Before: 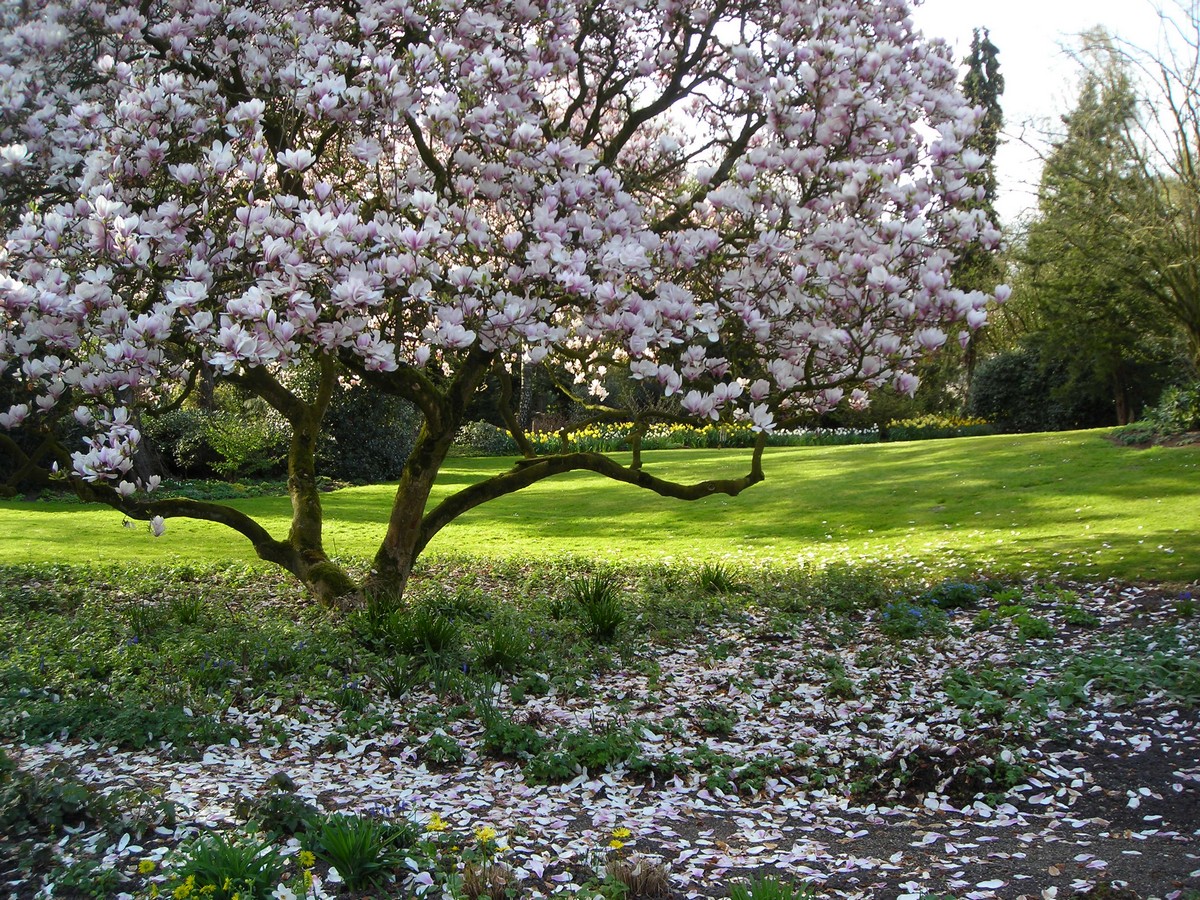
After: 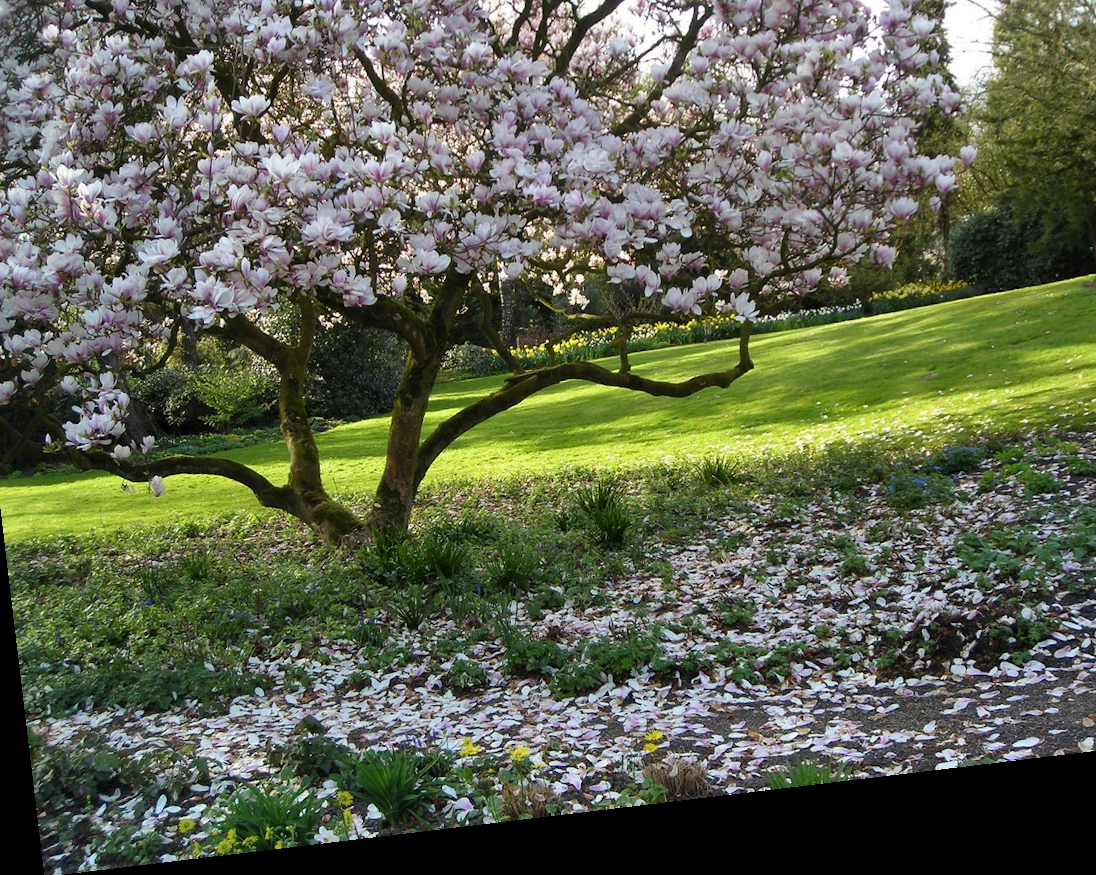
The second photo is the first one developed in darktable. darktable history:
shadows and highlights: shadows 32, highlights -32, soften with gaussian
crop and rotate: left 4.842%, top 15.51%, right 10.668%
color balance: output saturation 98.5%
rotate and perspective: rotation -6.83°, automatic cropping off
